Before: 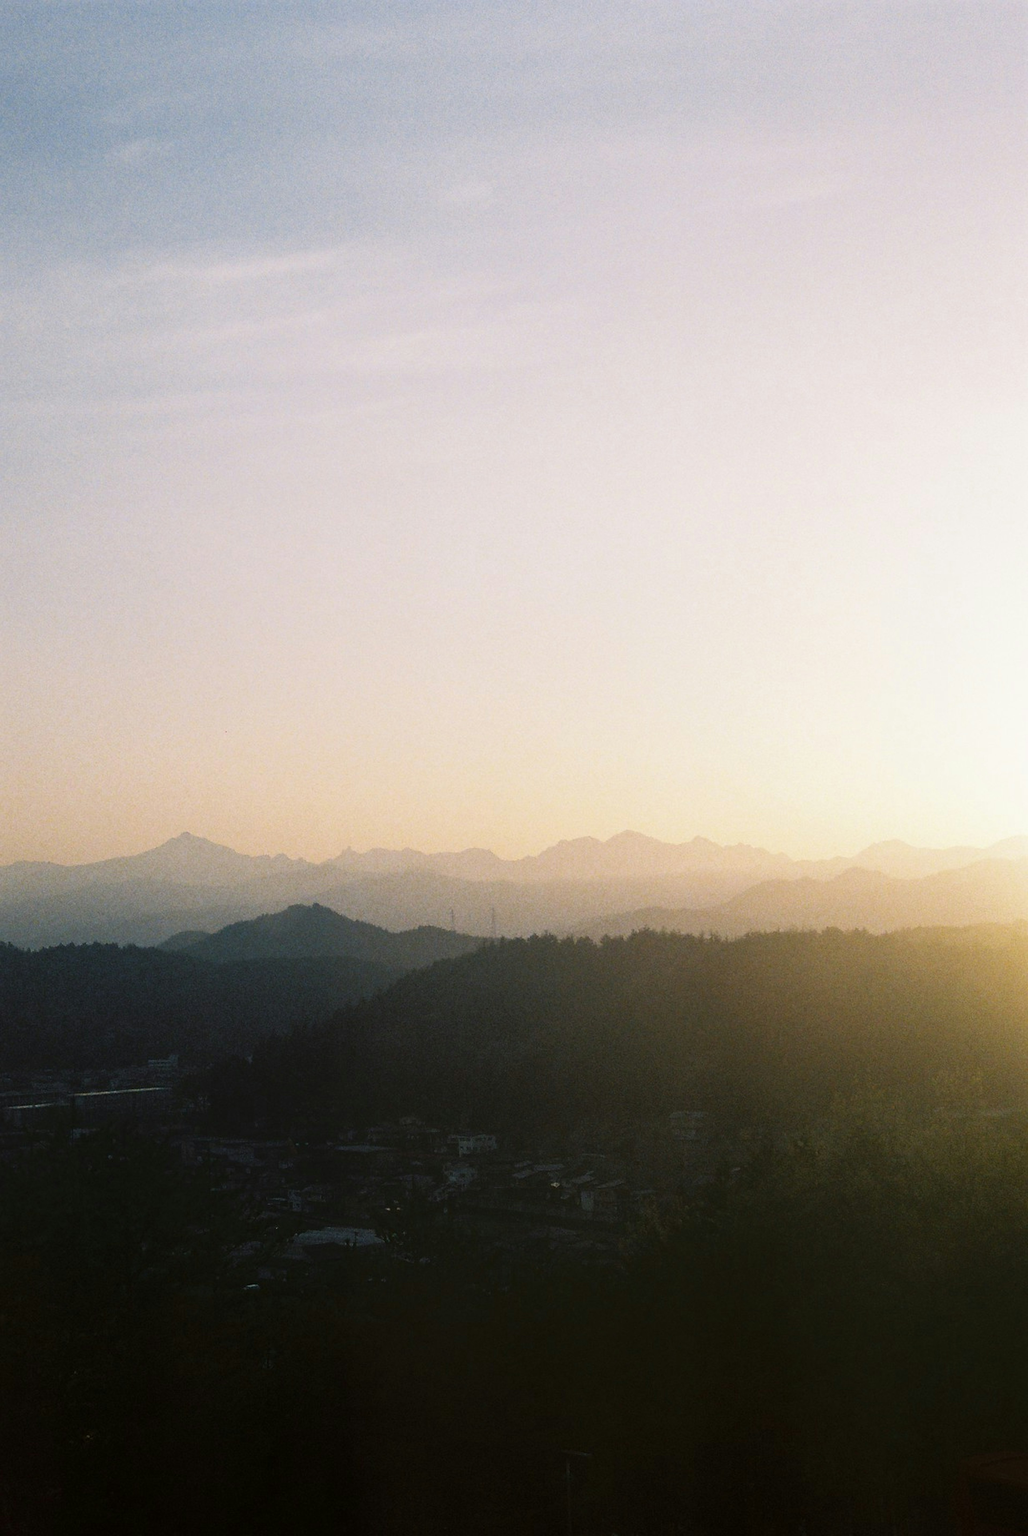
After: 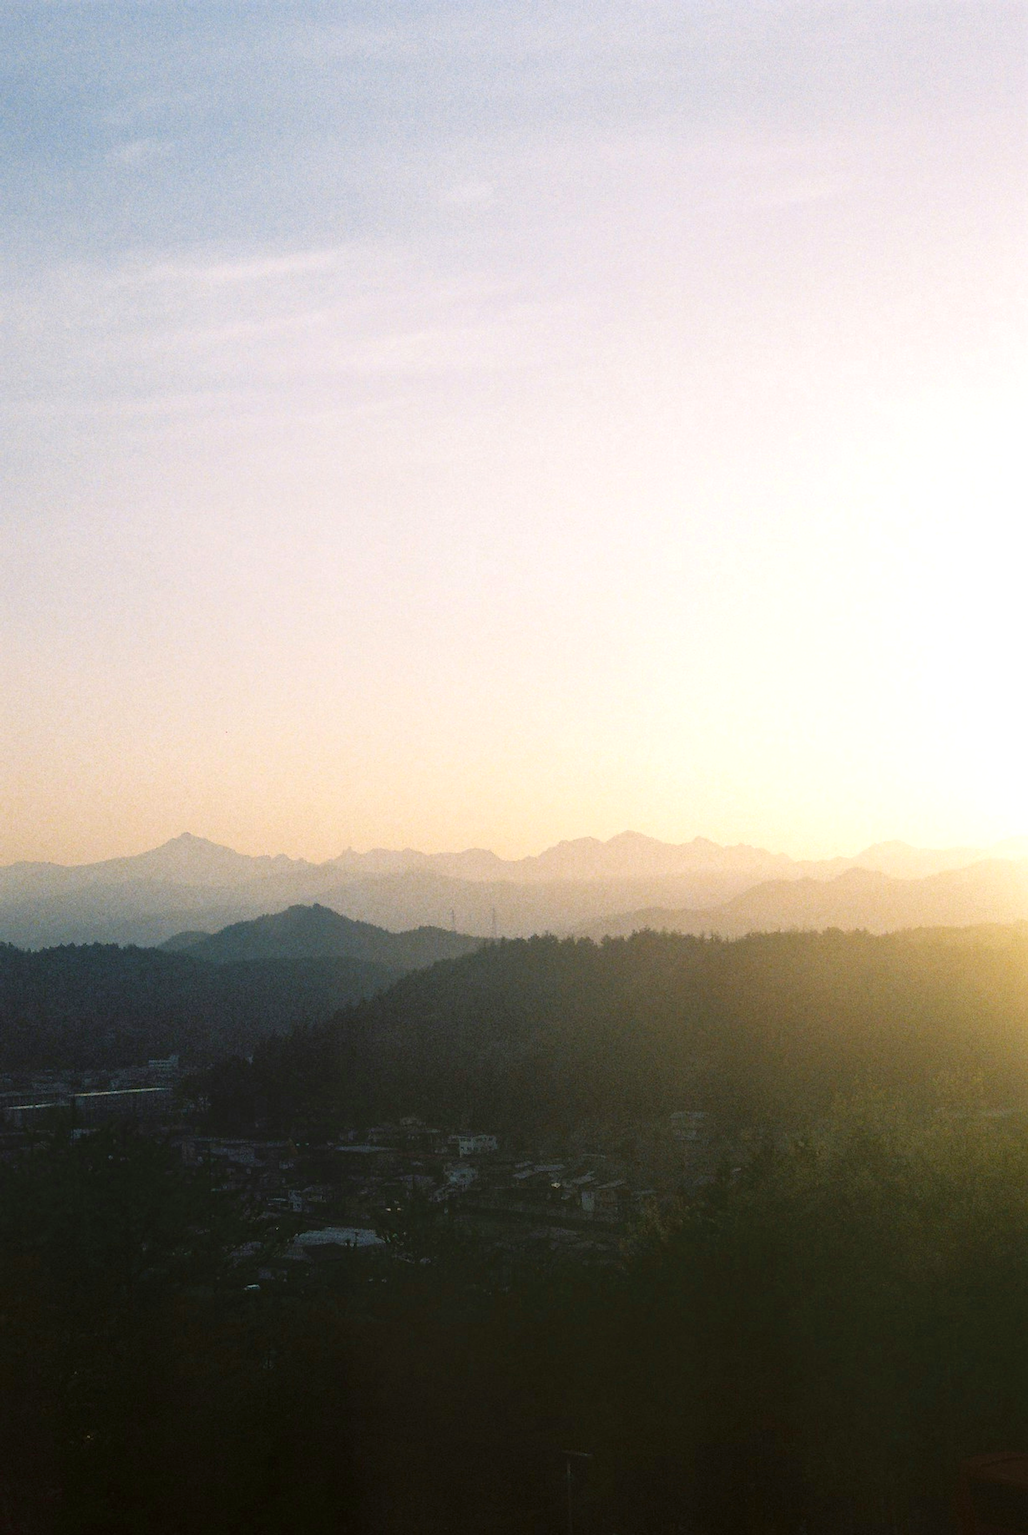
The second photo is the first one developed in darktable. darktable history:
levels: levels [0, 0.435, 0.917]
shadows and highlights: shadows 25.98, highlights -24.29
